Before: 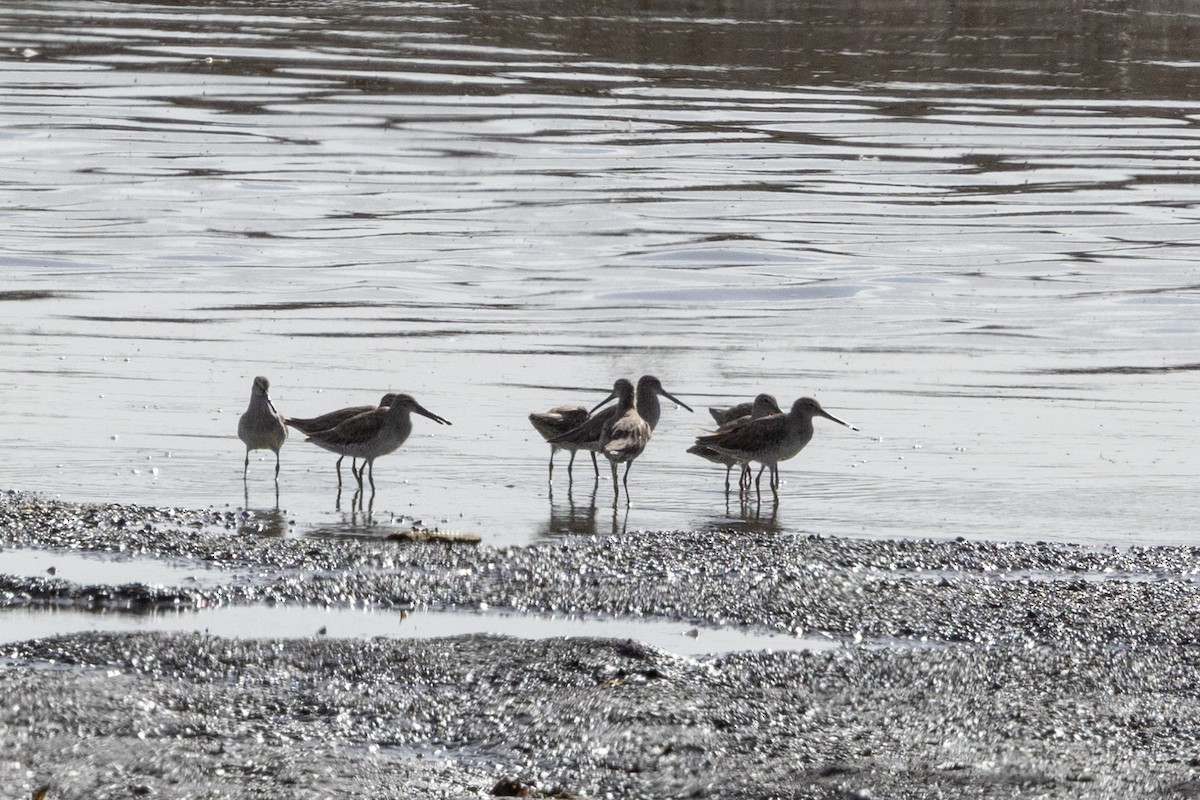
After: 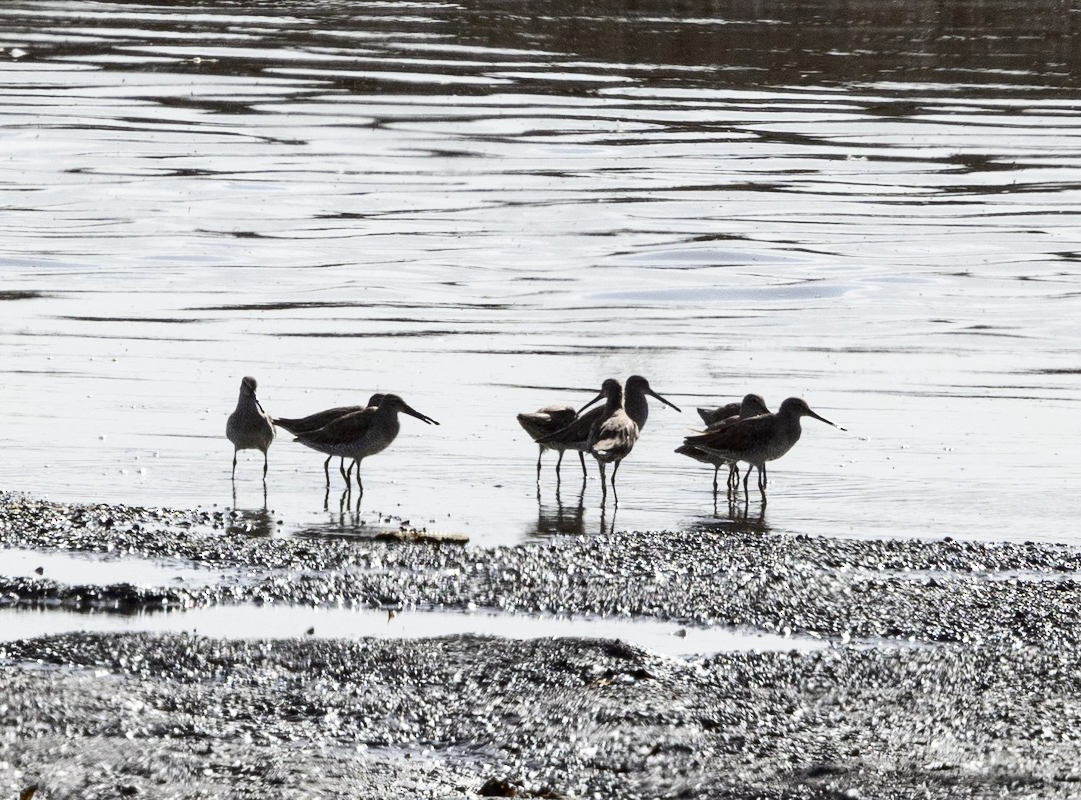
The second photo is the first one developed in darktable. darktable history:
crop and rotate: left 1.041%, right 8.824%
contrast brightness saturation: contrast 0.289
